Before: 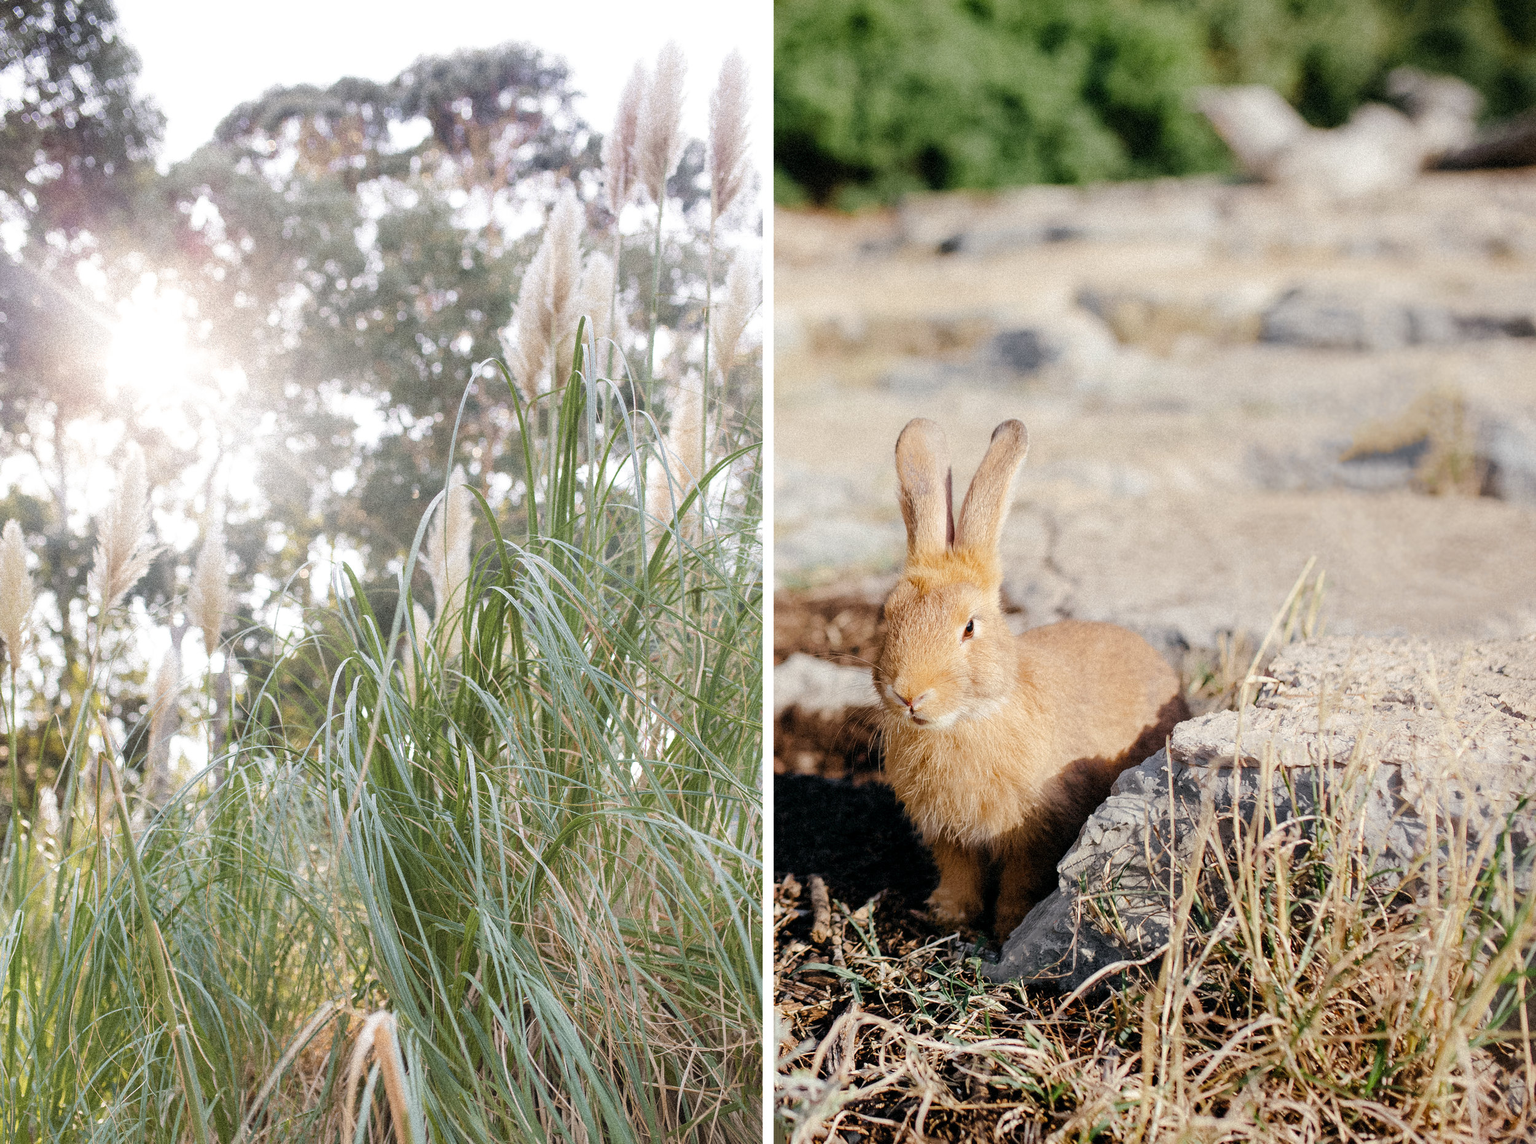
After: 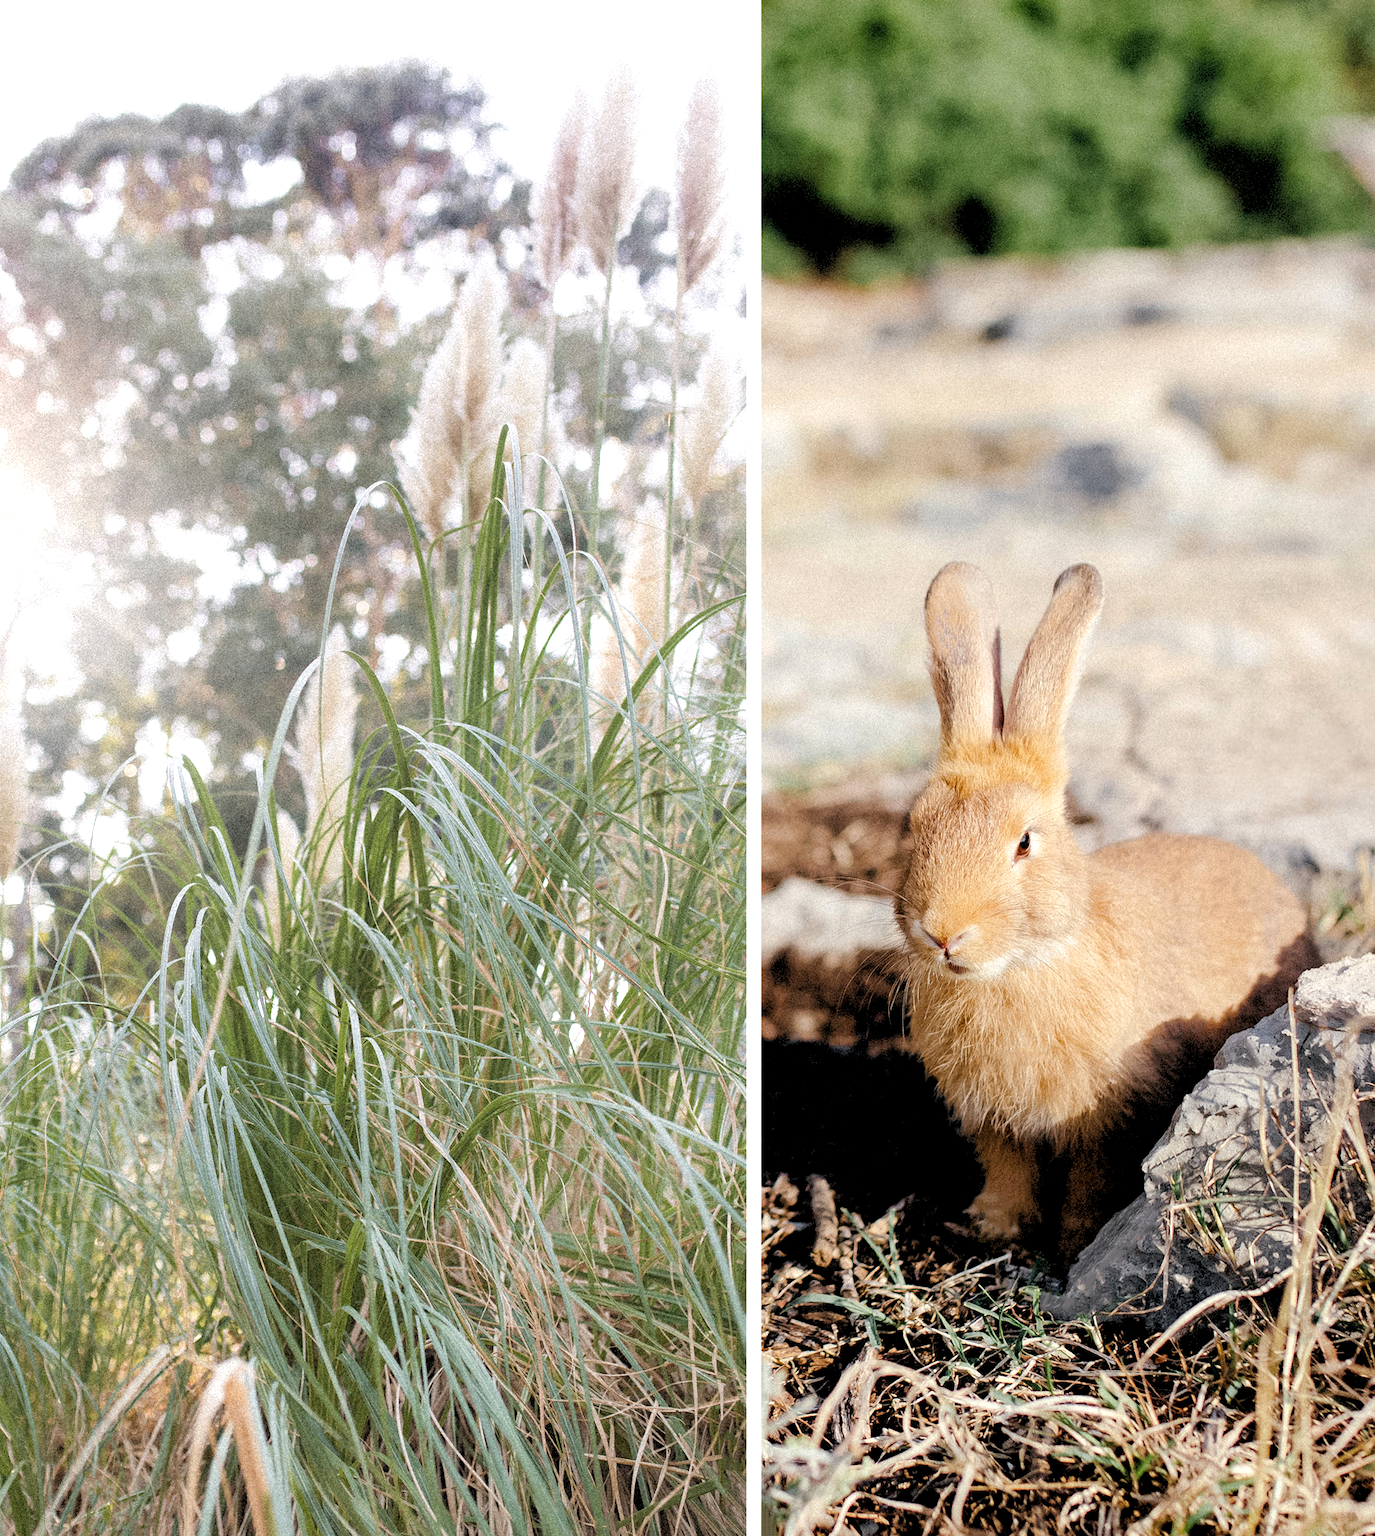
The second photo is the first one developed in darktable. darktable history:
crop and rotate: left 13.537%, right 19.796%
rgb levels: levels [[0.01, 0.419, 0.839], [0, 0.5, 1], [0, 0.5, 1]]
